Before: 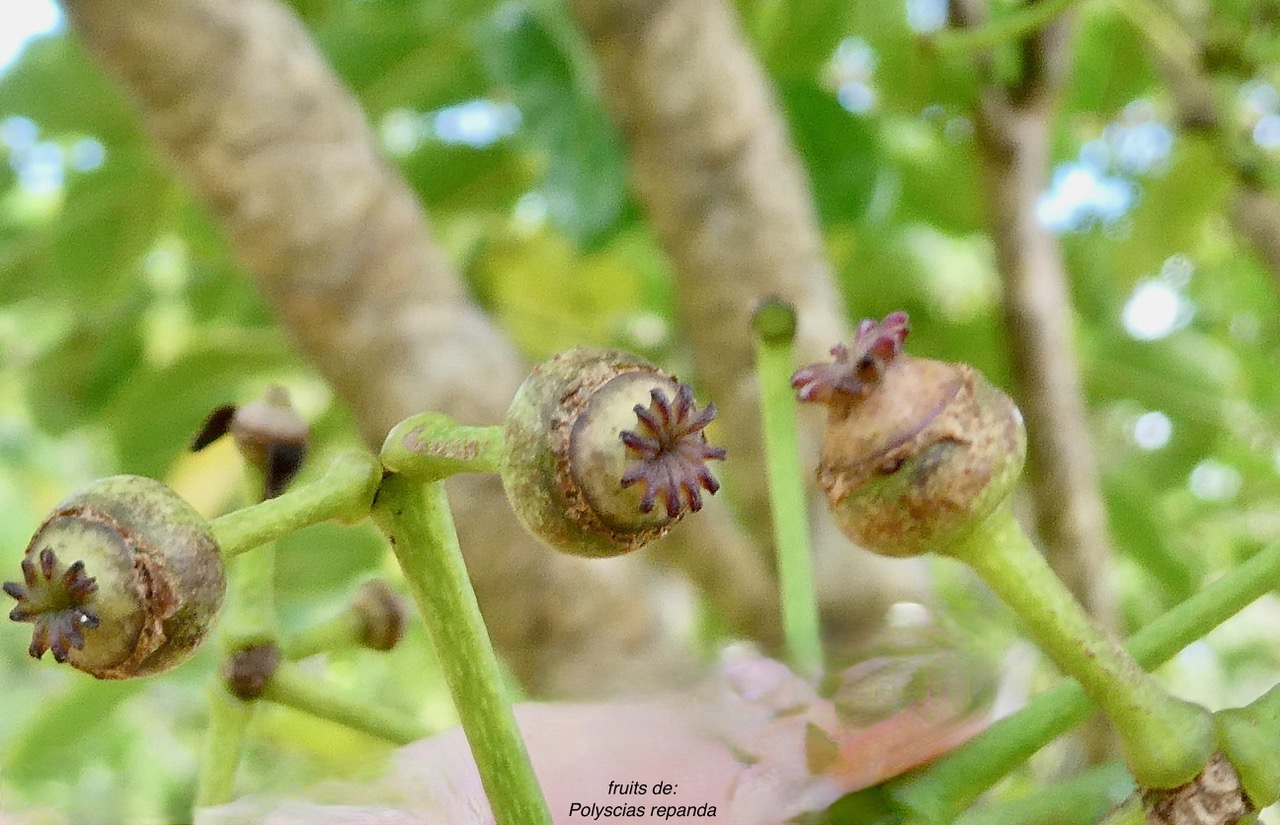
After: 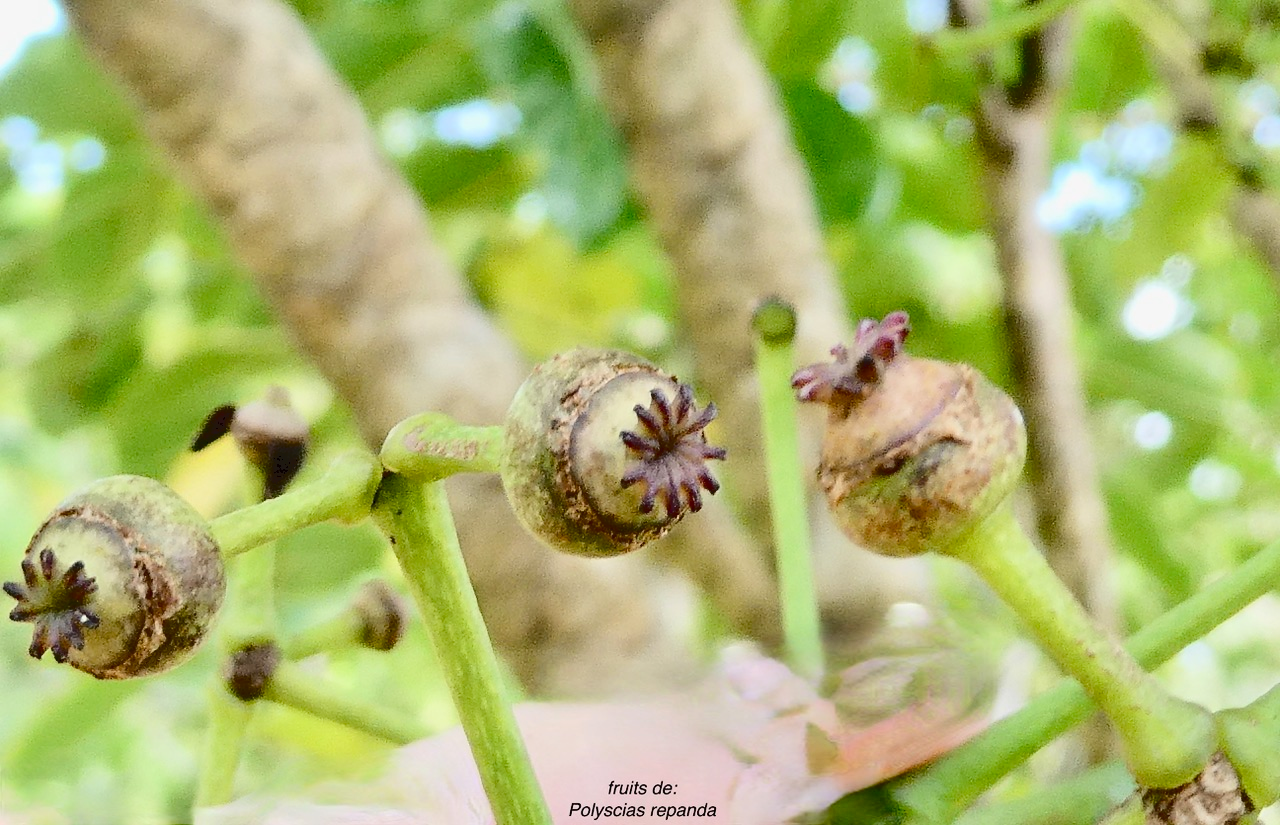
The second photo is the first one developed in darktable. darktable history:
tone curve: curves: ch0 [(0, 0) (0.003, 0.084) (0.011, 0.084) (0.025, 0.084) (0.044, 0.084) (0.069, 0.085) (0.1, 0.09) (0.136, 0.1) (0.177, 0.119) (0.224, 0.144) (0.277, 0.205) (0.335, 0.298) (0.399, 0.417) (0.468, 0.525) (0.543, 0.631) (0.623, 0.72) (0.709, 0.8) (0.801, 0.867) (0.898, 0.934) (1, 1)], color space Lab, independent channels, preserve colors none
